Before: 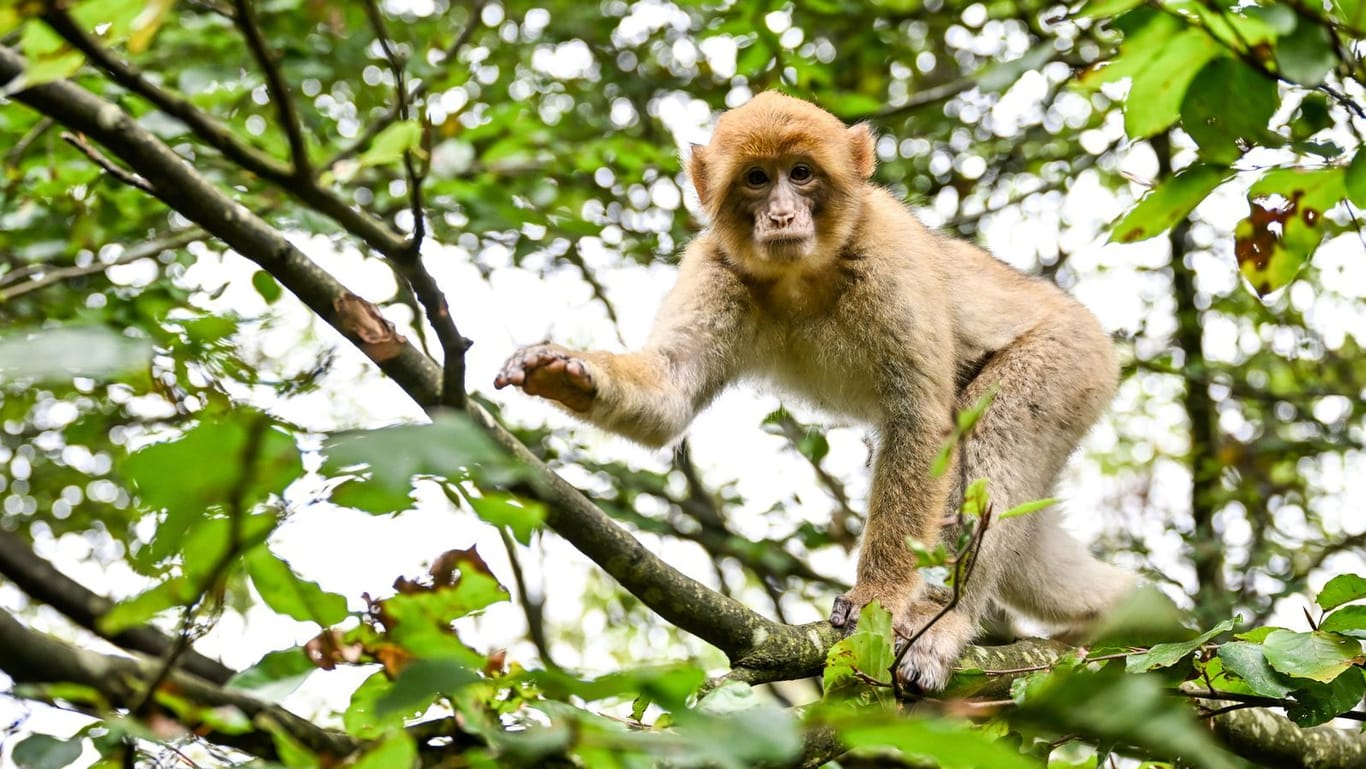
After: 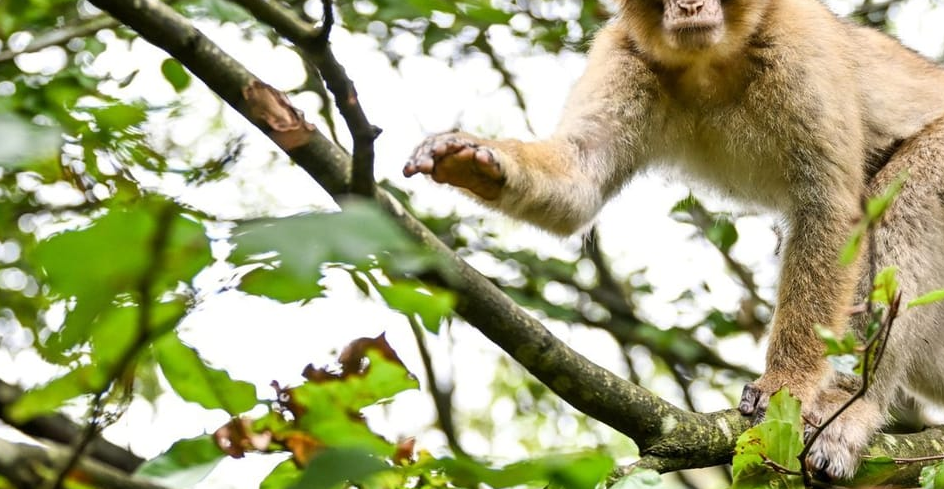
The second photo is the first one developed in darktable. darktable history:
color correction: highlights b* -0.032
crop: left 6.695%, top 27.675%, right 24.196%, bottom 8.609%
